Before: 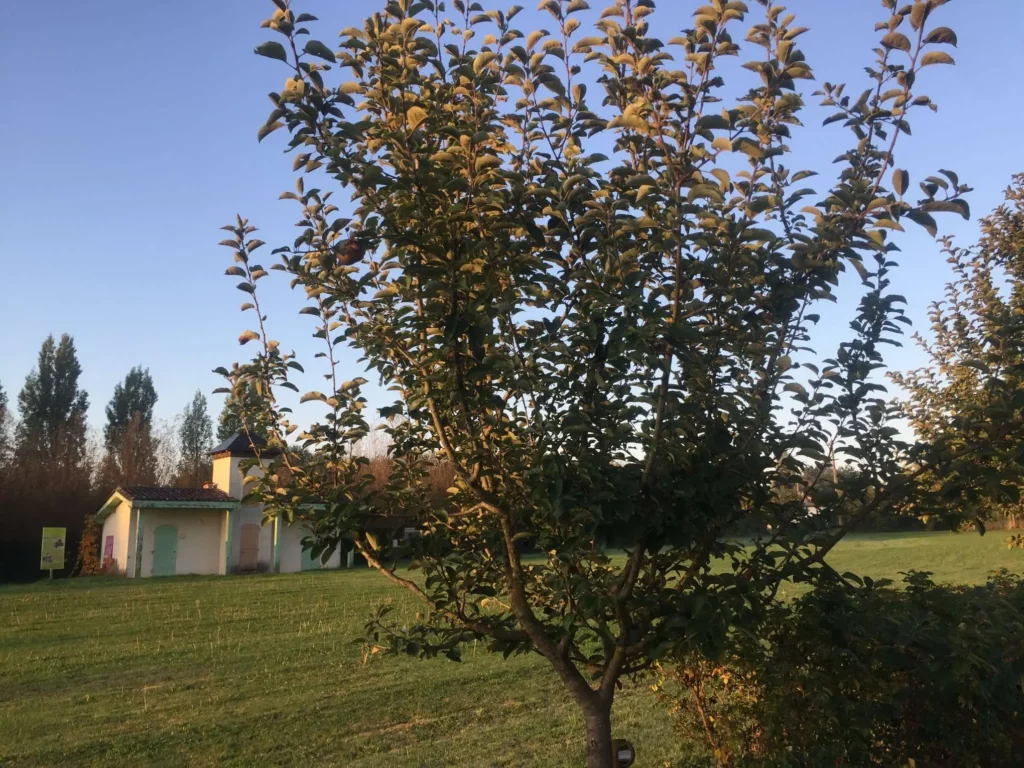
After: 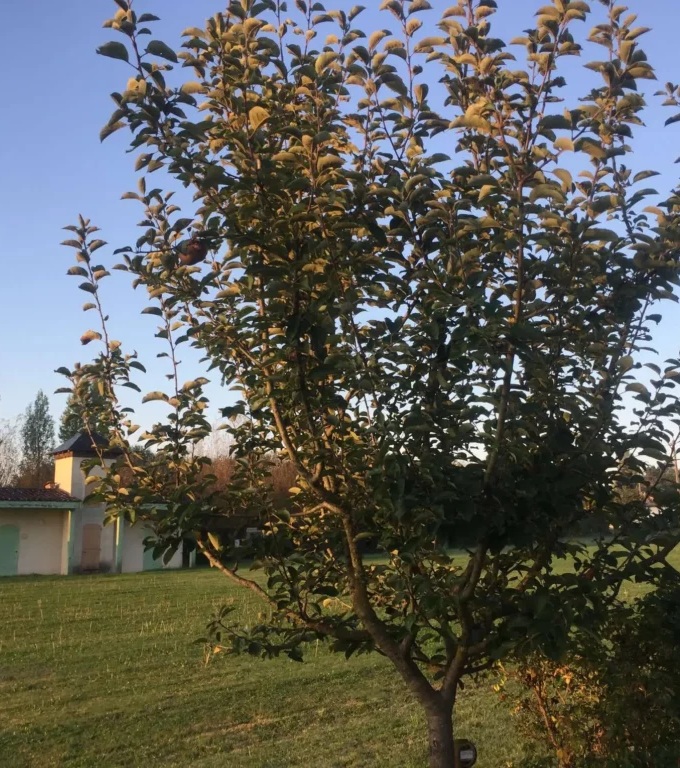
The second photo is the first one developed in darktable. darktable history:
crop and rotate: left 15.457%, right 18.056%
